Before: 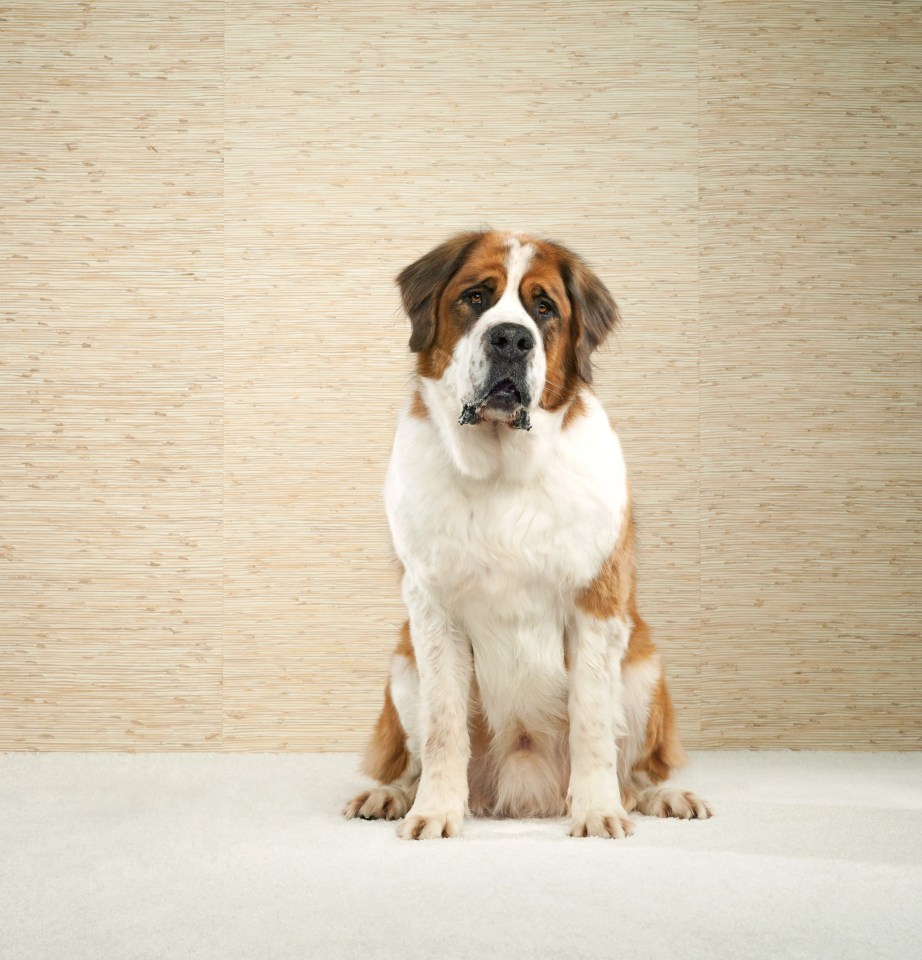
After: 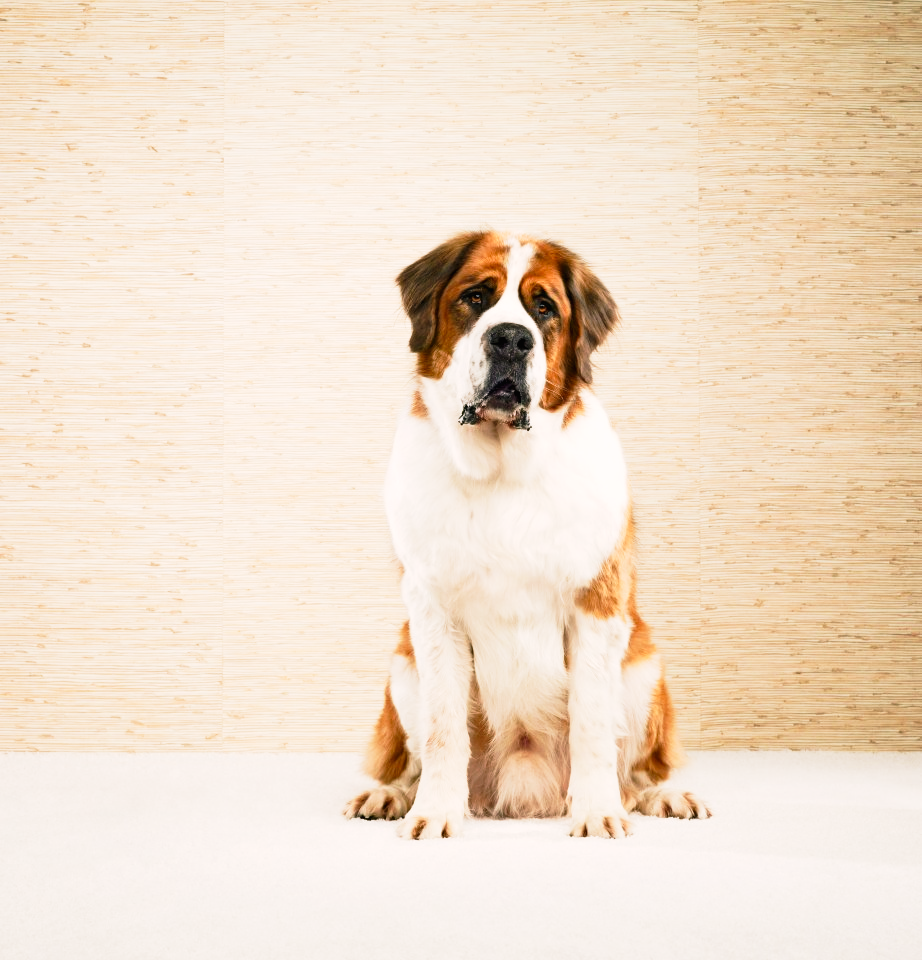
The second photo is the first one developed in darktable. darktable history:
color balance rgb: highlights gain › chroma 2.312%, highlights gain › hue 34.67°, perceptual saturation grading › global saturation 0.815%, perceptual saturation grading › highlights -19.847%, perceptual saturation grading › shadows 19.591%
tone curve: curves: ch0 [(0.016, 0.011) (0.084, 0.026) (0.469, 0.508) (0.721, 0.862) (1, 1)], preserve colors none
